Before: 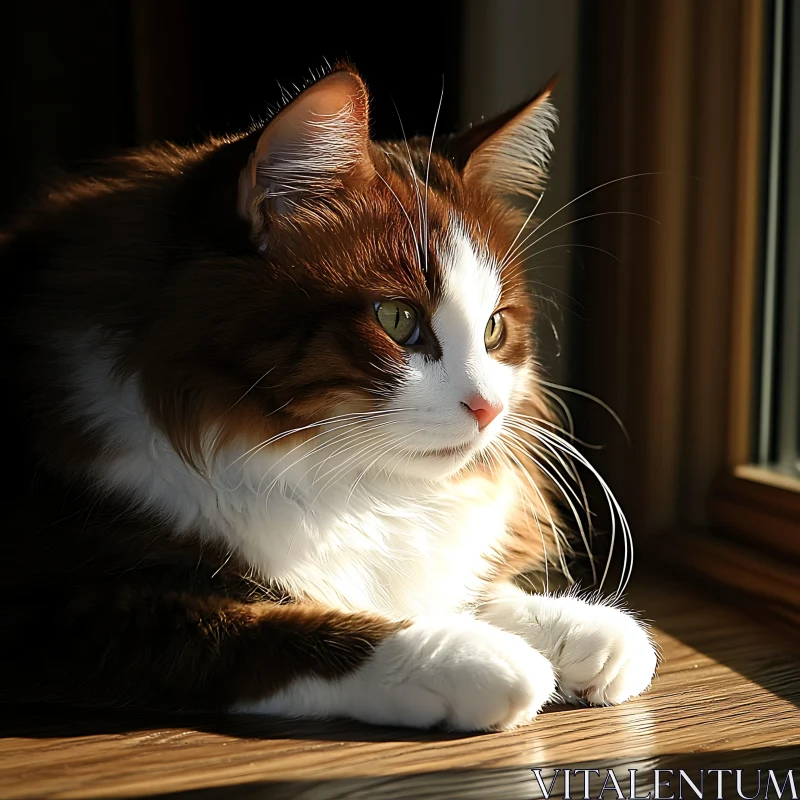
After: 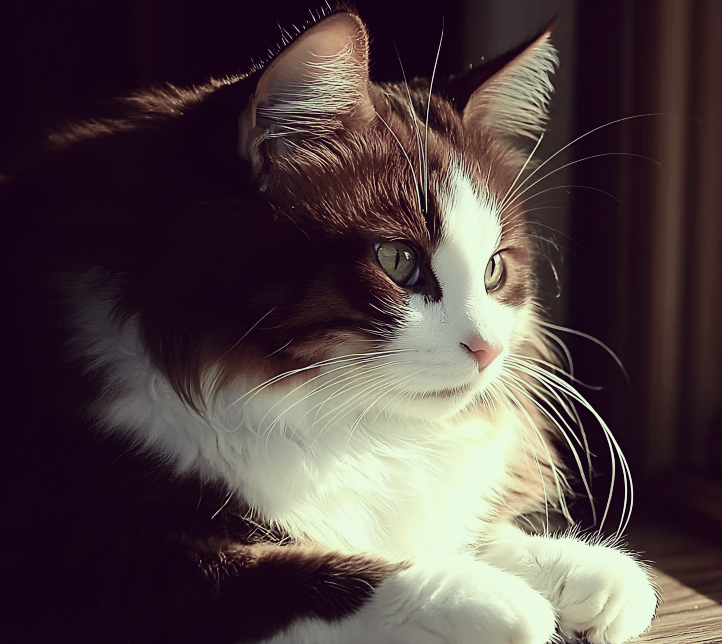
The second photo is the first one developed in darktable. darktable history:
tone curve: curves: ch0 [(0, 0.021) (0.049, 0.044) (0.152, 0.14) (0.328, 0.377) (0.473, 0.543) (0.641, 0.705) (0.868, 0.887) (1, 0.969)]; ch1 [(0, 0) (0.302, 0.331) (0.427, 0.433) (0.472, 0.47) (0.502, 0.503) (0.522, 0.526) (0.564, 0.591) (0.602, 0.632) (0.677, 0.701) (0.859, 0.885) (1, 1)]; ch2 [(0, 0) (0.33, 0.301) (0.447, 0.44) (0.487, 0.496) (0.502, 0.516) (0.535, 0.554) (0.565, 0.598) (0.618, 0.629) (1, 1)], color space Lab, independent channels, preserve colors none
color correction: highlights a* -20.92, highlights b* 20.08, shadows a* 19.41, shadows b* -19.8, saturation 0.453
crop: top 7.432%, right 9.726%, bottom 11.99%
